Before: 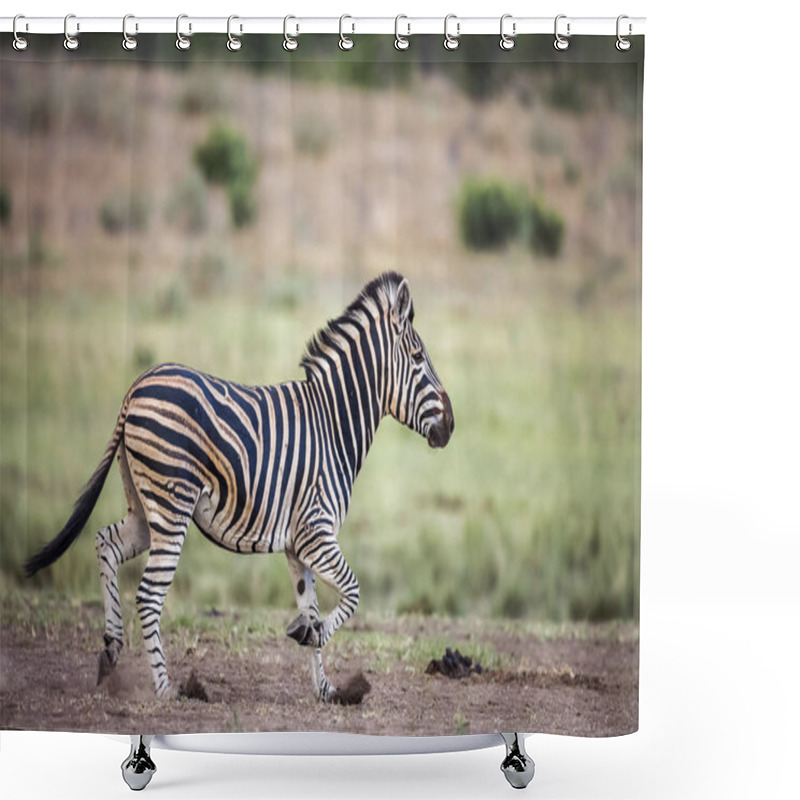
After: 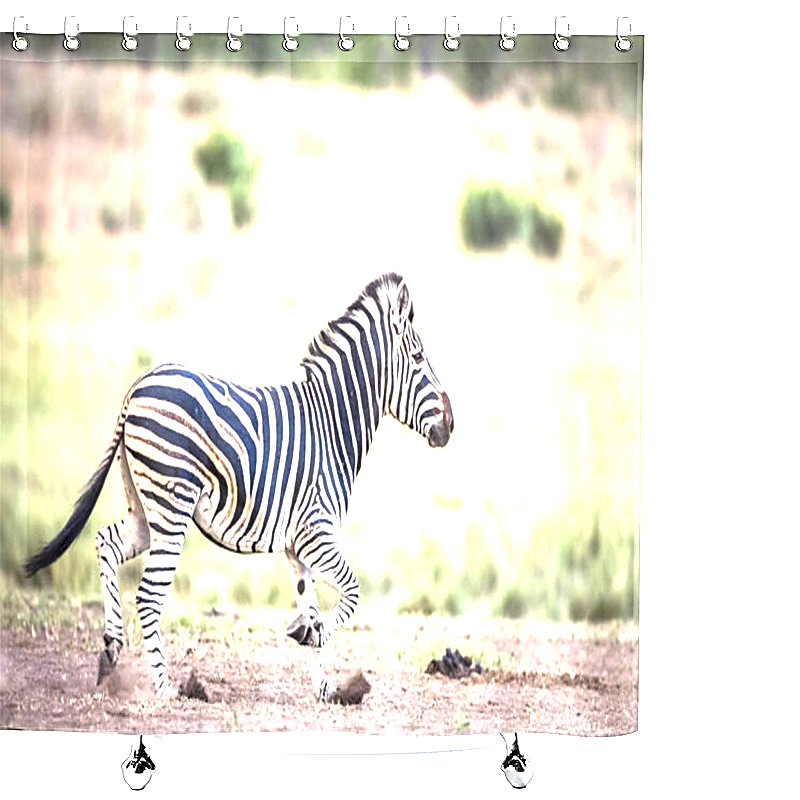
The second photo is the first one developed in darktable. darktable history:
exposure: exposure 2 EV, compensate highlight preservation false
sharpen: on, module defaults
